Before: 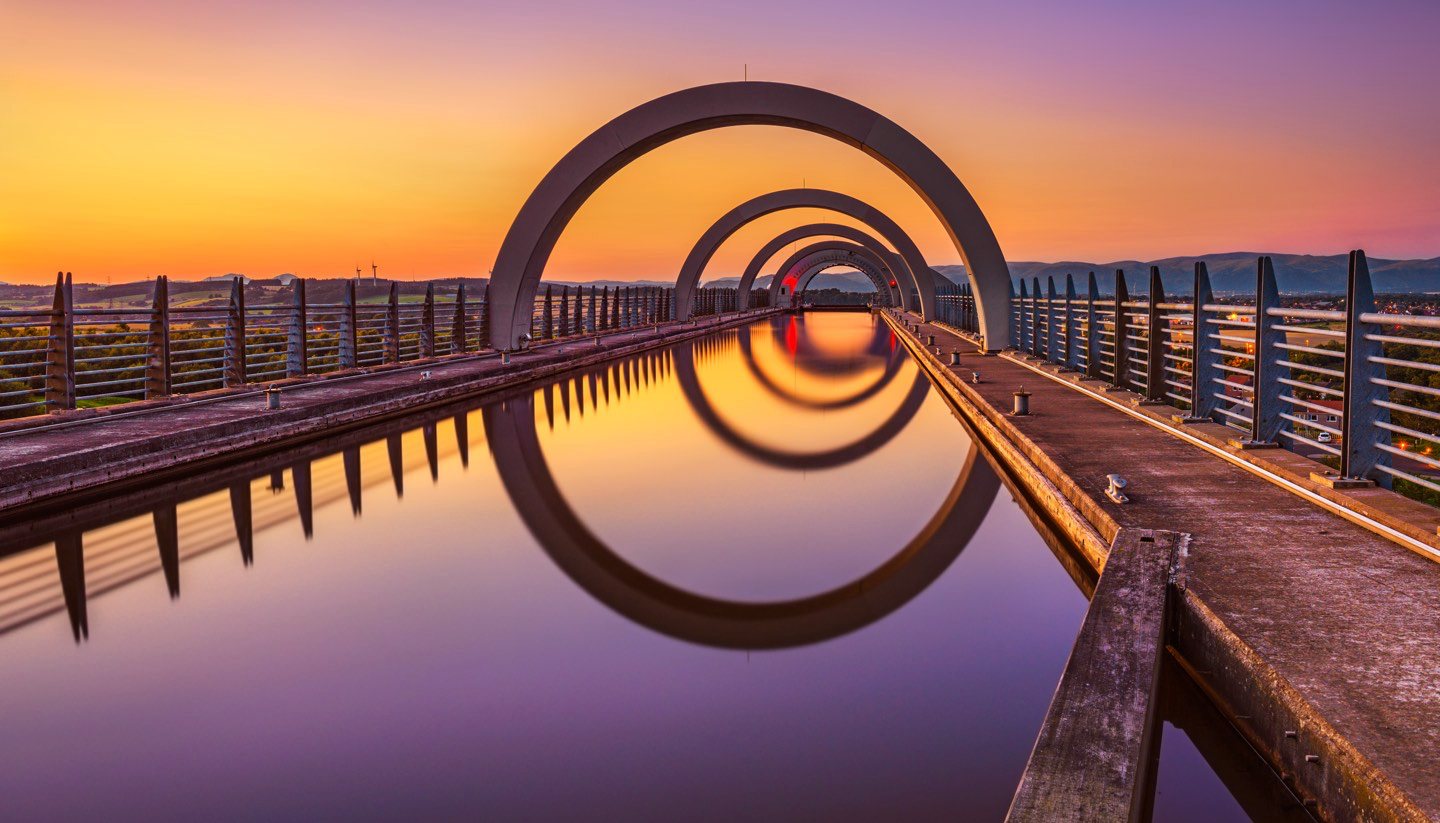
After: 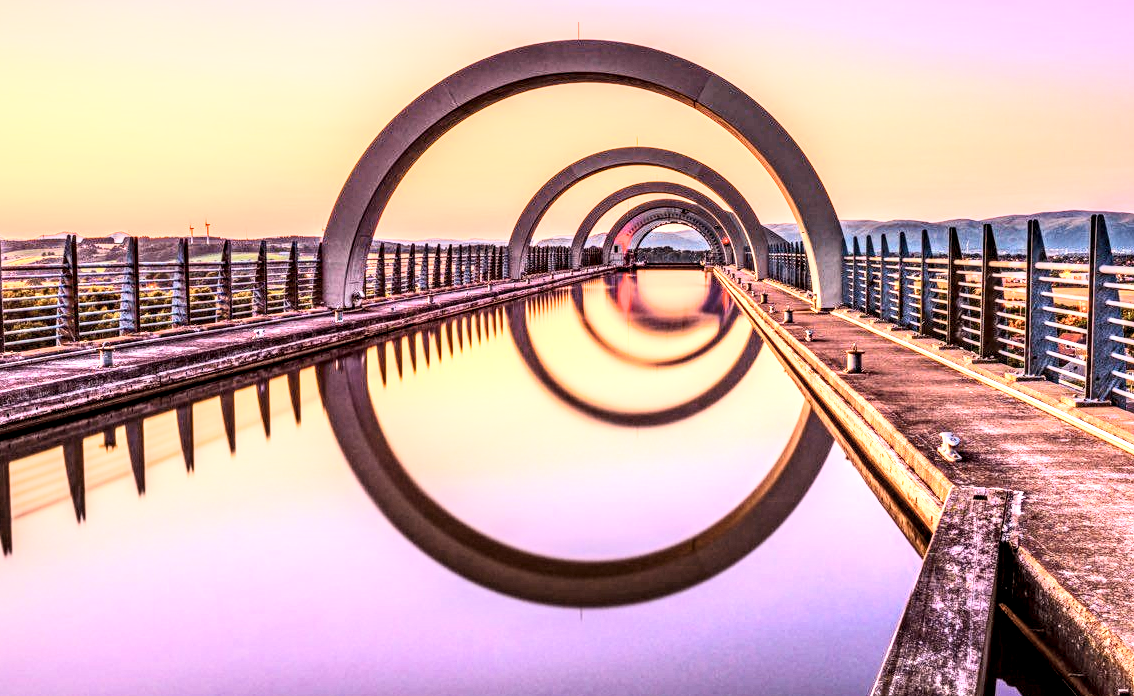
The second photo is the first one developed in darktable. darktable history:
contrast brightness saturation: contrast 0.382, brightness 0.511
crop: left 11.636%, top 5.11%, right 9.584%, bottom 10.281%
filmic rgb: middle gray luminance 29.06%, black relative exposure -10.29 EV, white relative exposure 5.47 EV, target black luminance 0%, hardness 3.97, latitude 2.57%, contrast 1.13, highlights saturation mix 3.56%, shadows ↔ highlights balance 15.53%, color science v6 (2022), iterations of high-quality reconstruction 0
local contrast: highlights 19%, detail 186%
exposure: exposure 1.258 EV, compensate highlight preservation false
